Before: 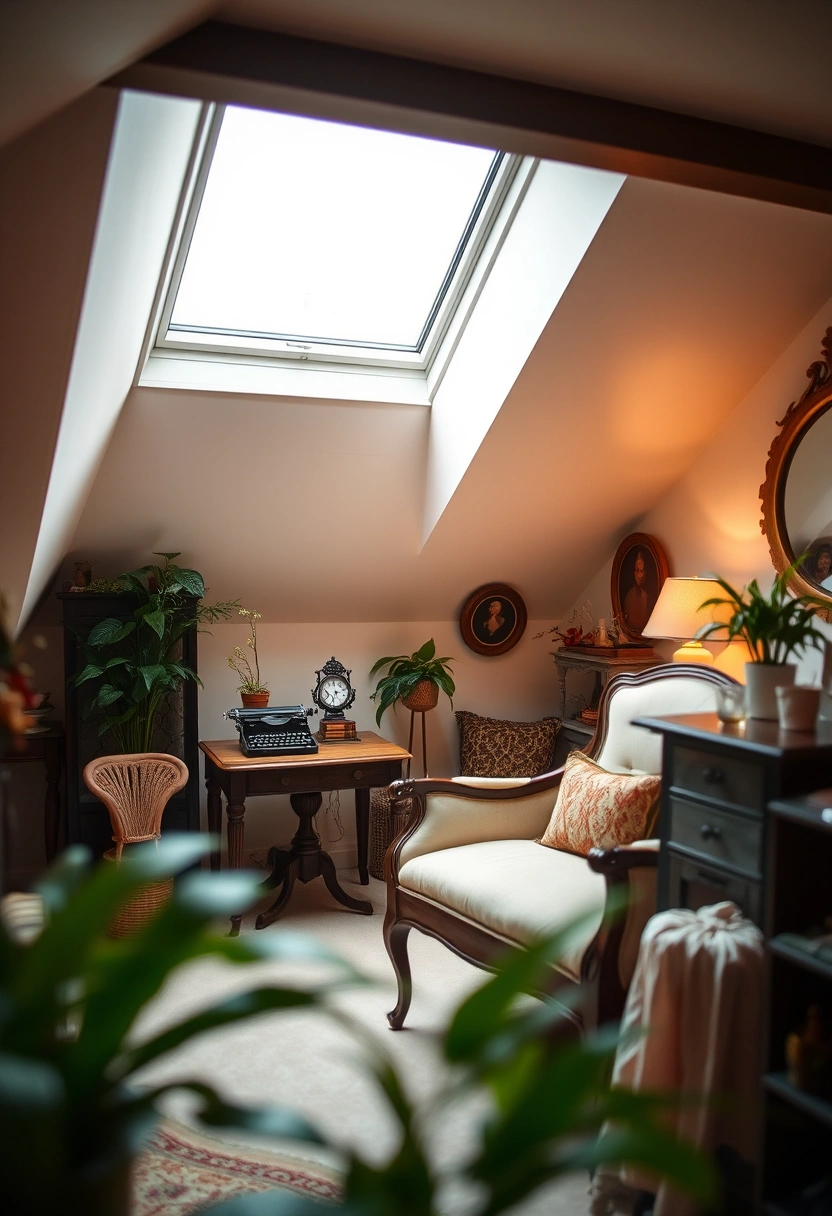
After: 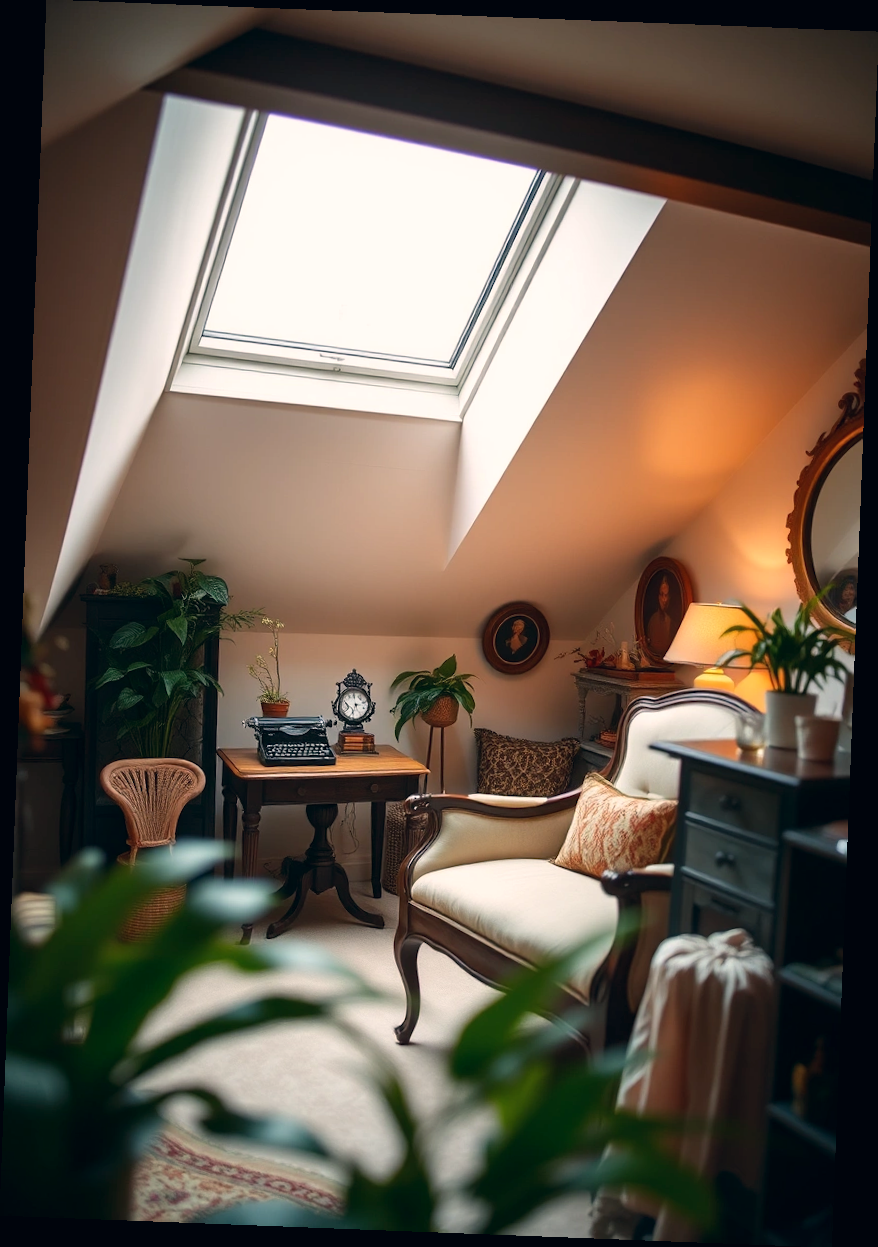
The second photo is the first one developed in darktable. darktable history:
color correction: highlights a* 5.37, highlights b* 5.3, shadows a* -4.83, shadows b* -5.09
crop and rotate: angle -2.21°
